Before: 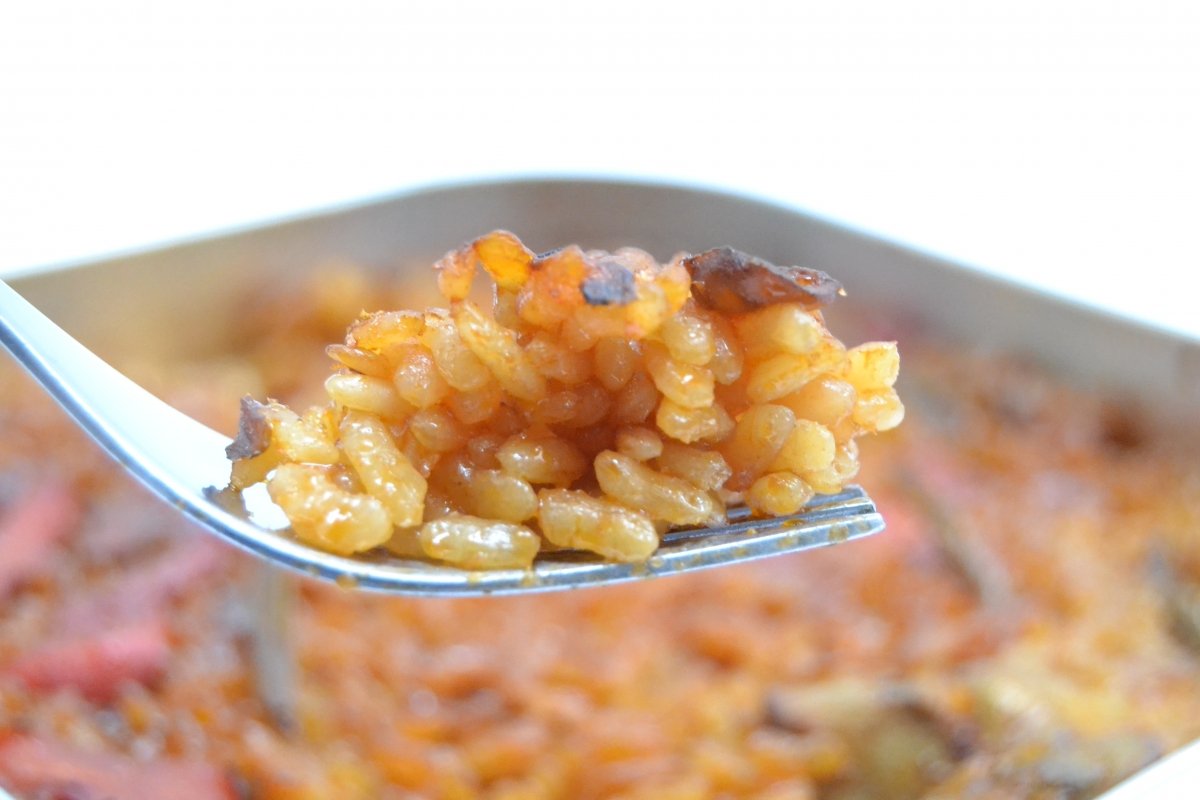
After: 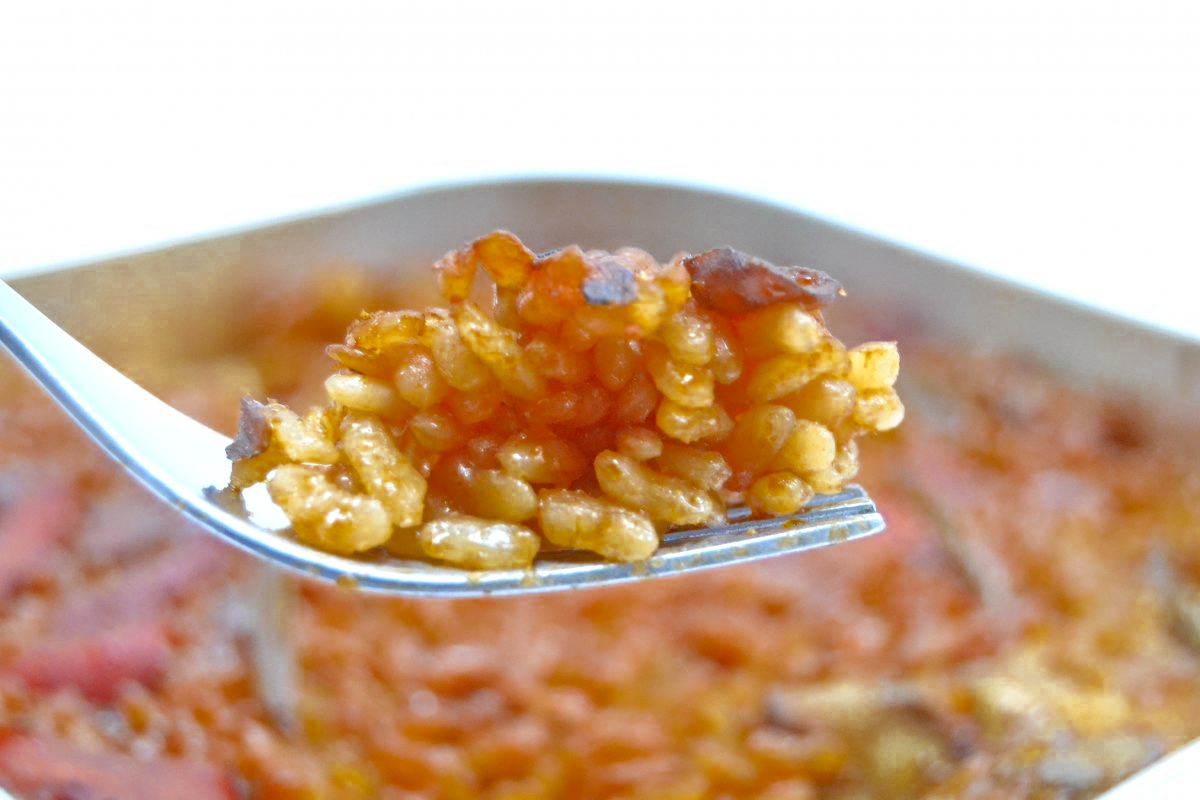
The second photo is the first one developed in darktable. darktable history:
color zones: curves: ch0 [(0.11, 0.396) (0.195, 0.36) (0.25, 0.5) (0.303, 0.412) (0.357, 0.544) (0.75, 0.5) (0.967, 0.328)]; ch1 [(0, 0.468) (0.112, 0.512) (0.202, 0.6) (0.25, 0.5) (0.307, 0.352) (0.357, 0.544) (0.75, 0.5) (0.963, 0.524)]
tone equalizer: -7 EV 0.15 EV, -6 EV 0.6 EV, -5 EV 1.15 EV, -4 EV 1.33 EV, -3 EV 1.15 EV, -2 EV 0.6 EV, -1 EV 0.15 EV, mask exposure compensation -0.5 EV
